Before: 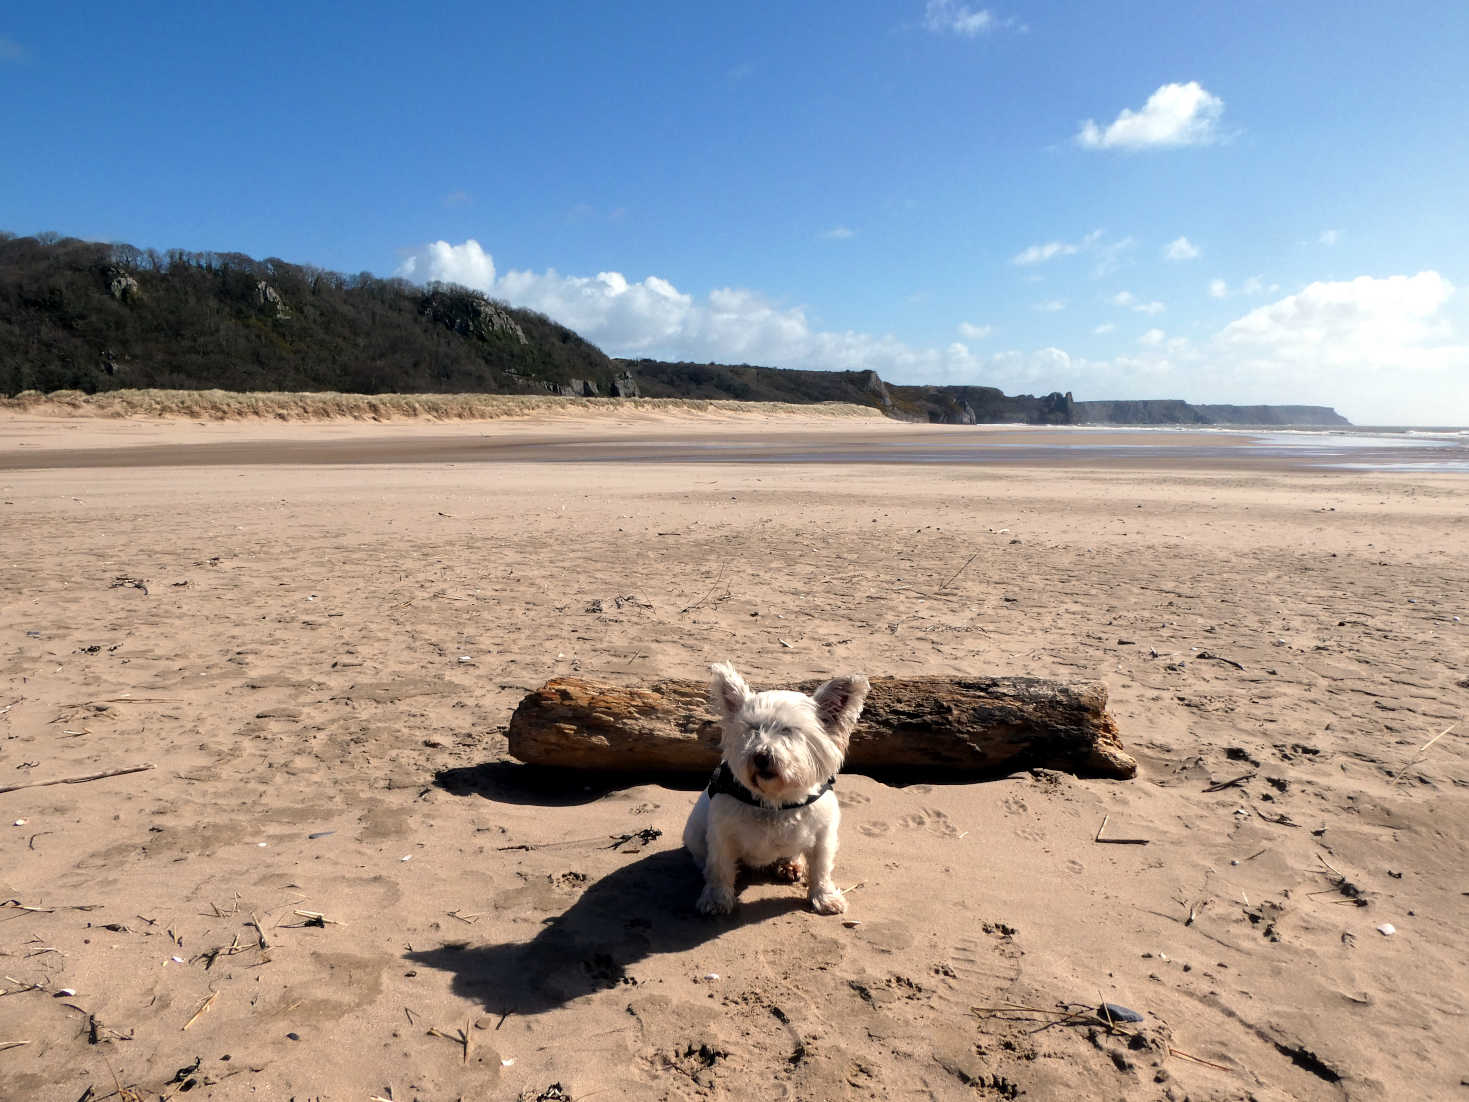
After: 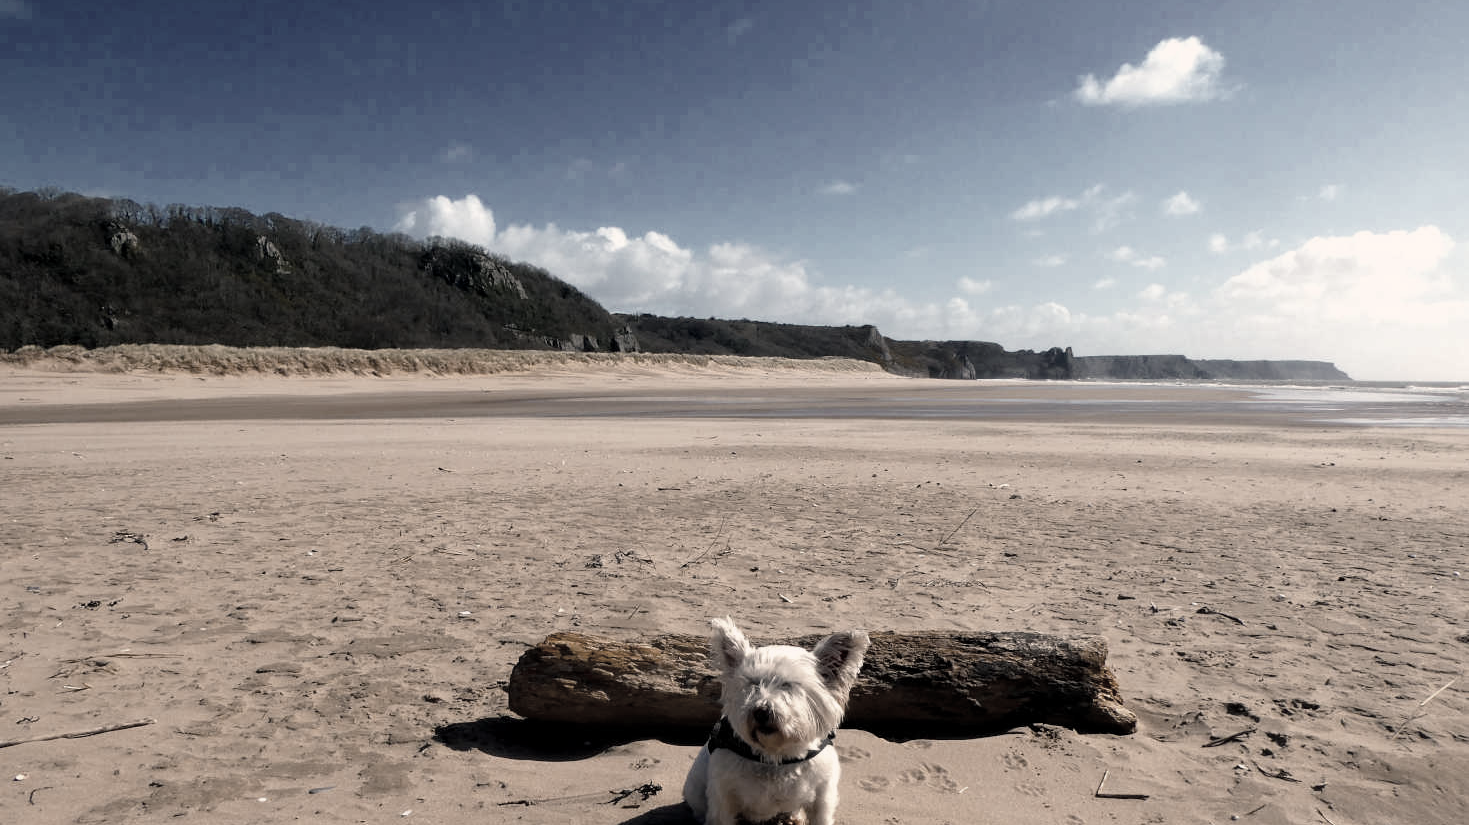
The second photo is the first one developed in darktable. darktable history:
color balance rgb: highlights gain › chroma 2.947%, highlights gain › hue 60.81°, perceptual saturation grading › global saturation 31.059%, global vibrance 16.777%, saturation formula JzAzBz (2021)
color correction: highlights b* -0.011, saturation 0.317
exposure: exposure -0.043 EV, compensate highlight preservation false
crop: top 4.162%, bottom 20.899%
